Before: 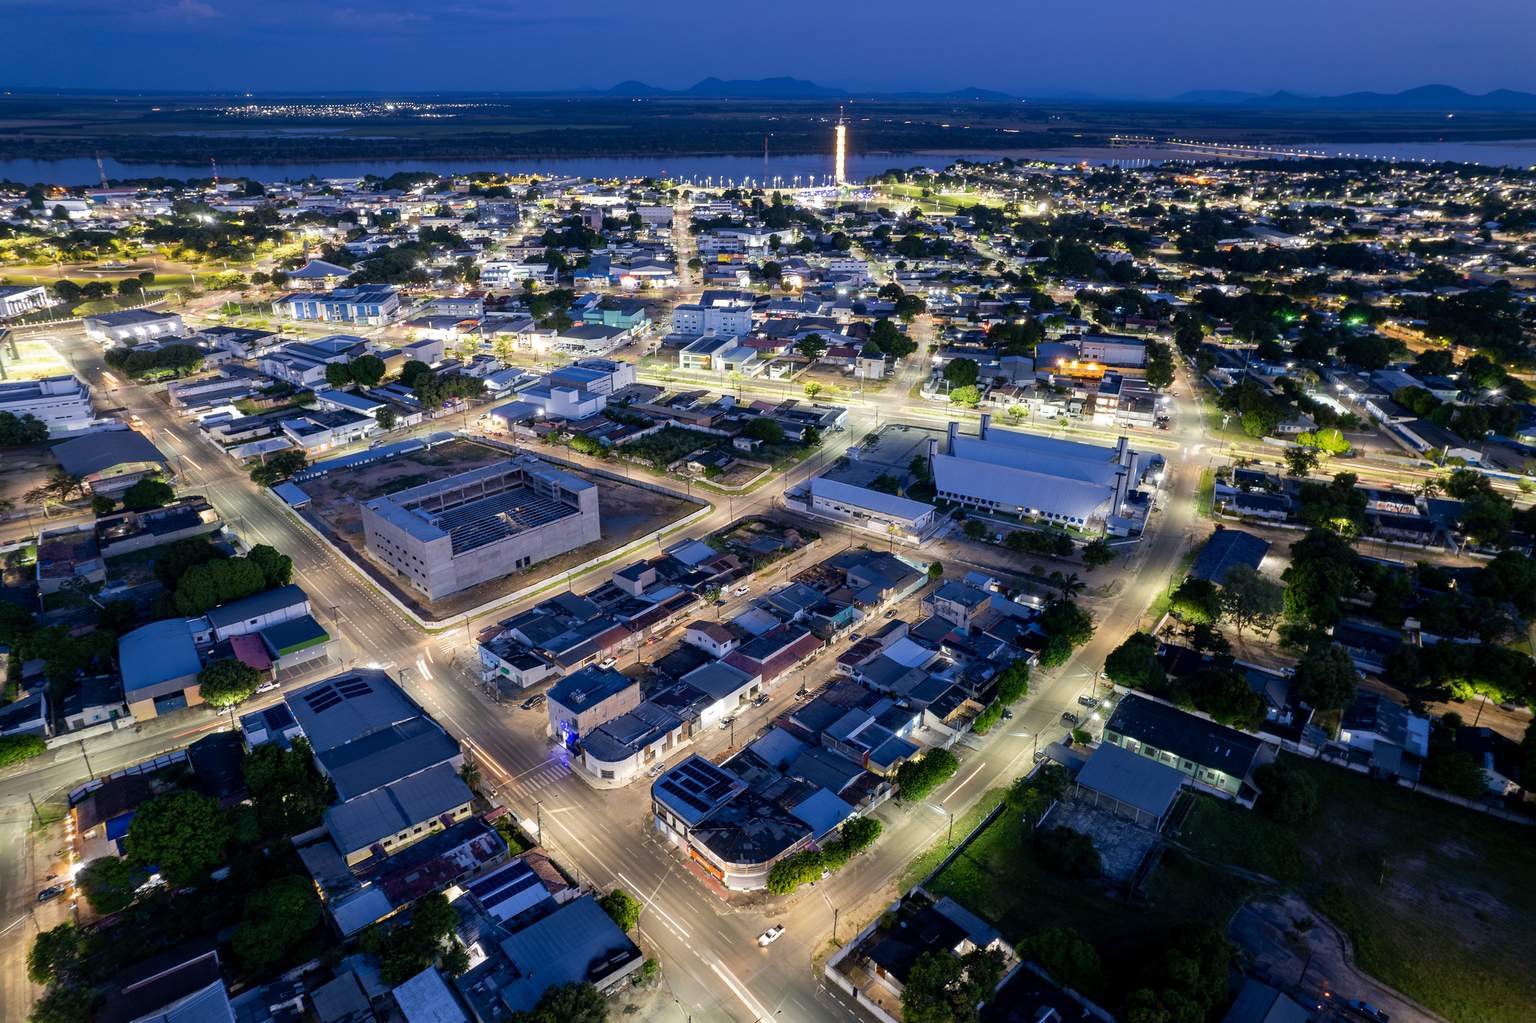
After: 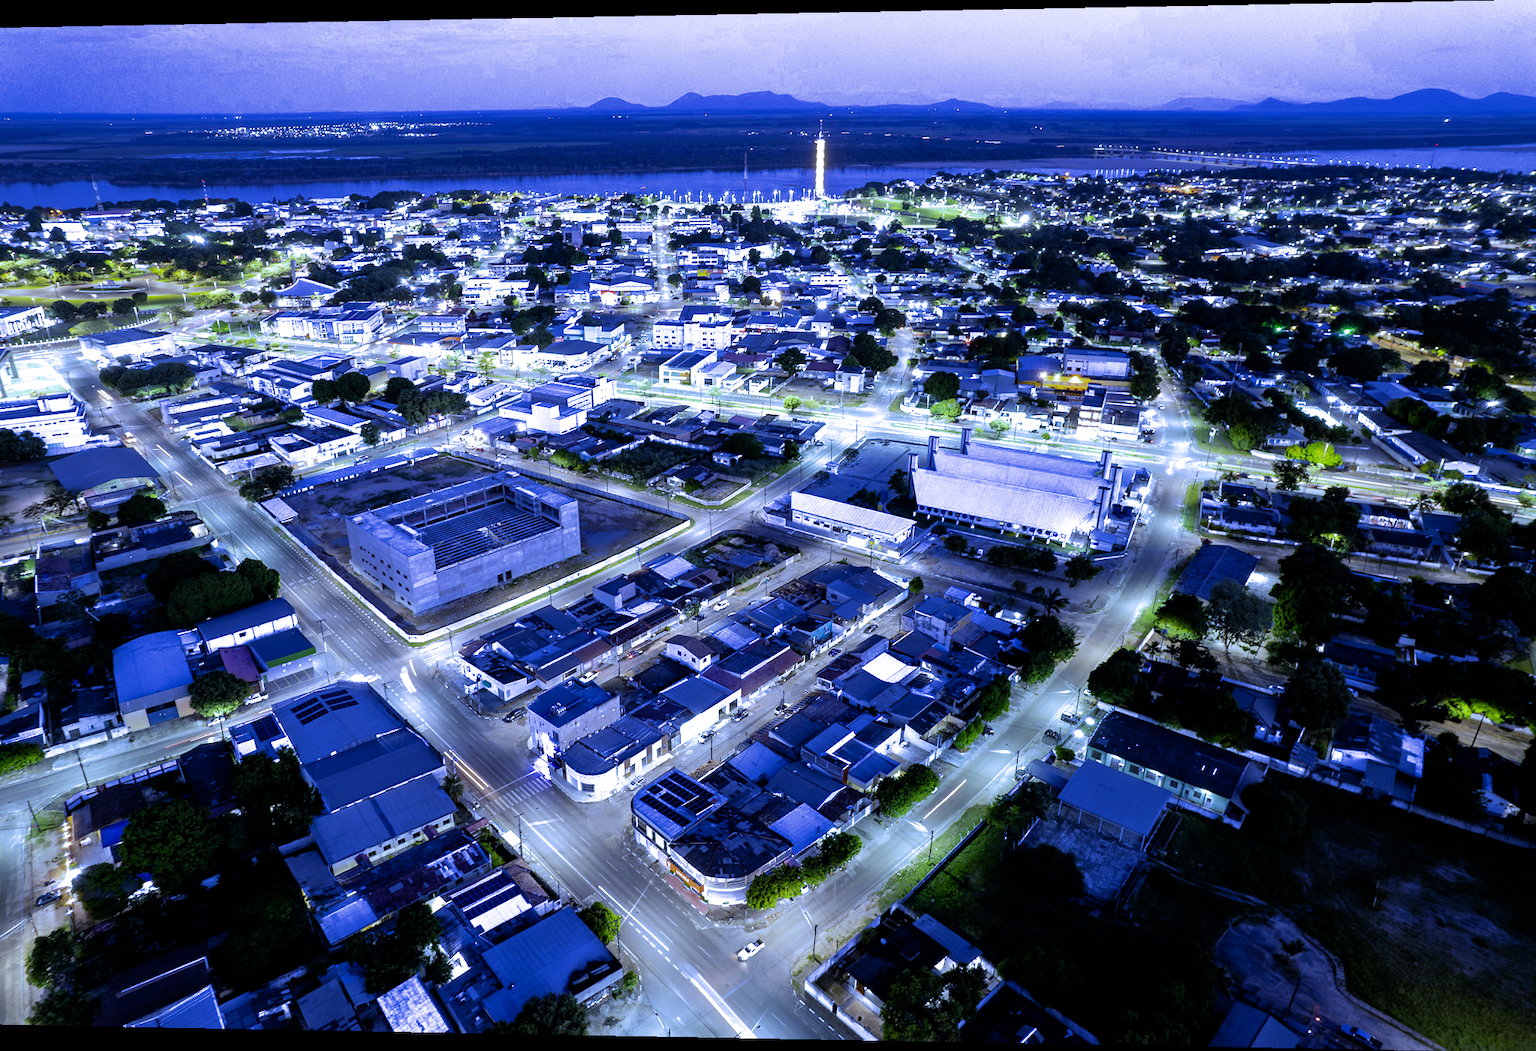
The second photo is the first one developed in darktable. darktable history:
rotate and perspective: lens shift (horizontal) -0.055, automatic cropping off
white balance: red 0.766, blue 1.537
filmic rgb: black relative exposure -12.8 EV, white relative exposure 2.8 EV, threshold 3 EV, target black luminance 0%, hardness 8.54, latitude 70.41%, contrast 1.133, shadows ↔ highlights balance -0.395%, color science v4 (2020), enable highlight reconstruction true
color balance: mode lift, gamma, gain (sRGB)
